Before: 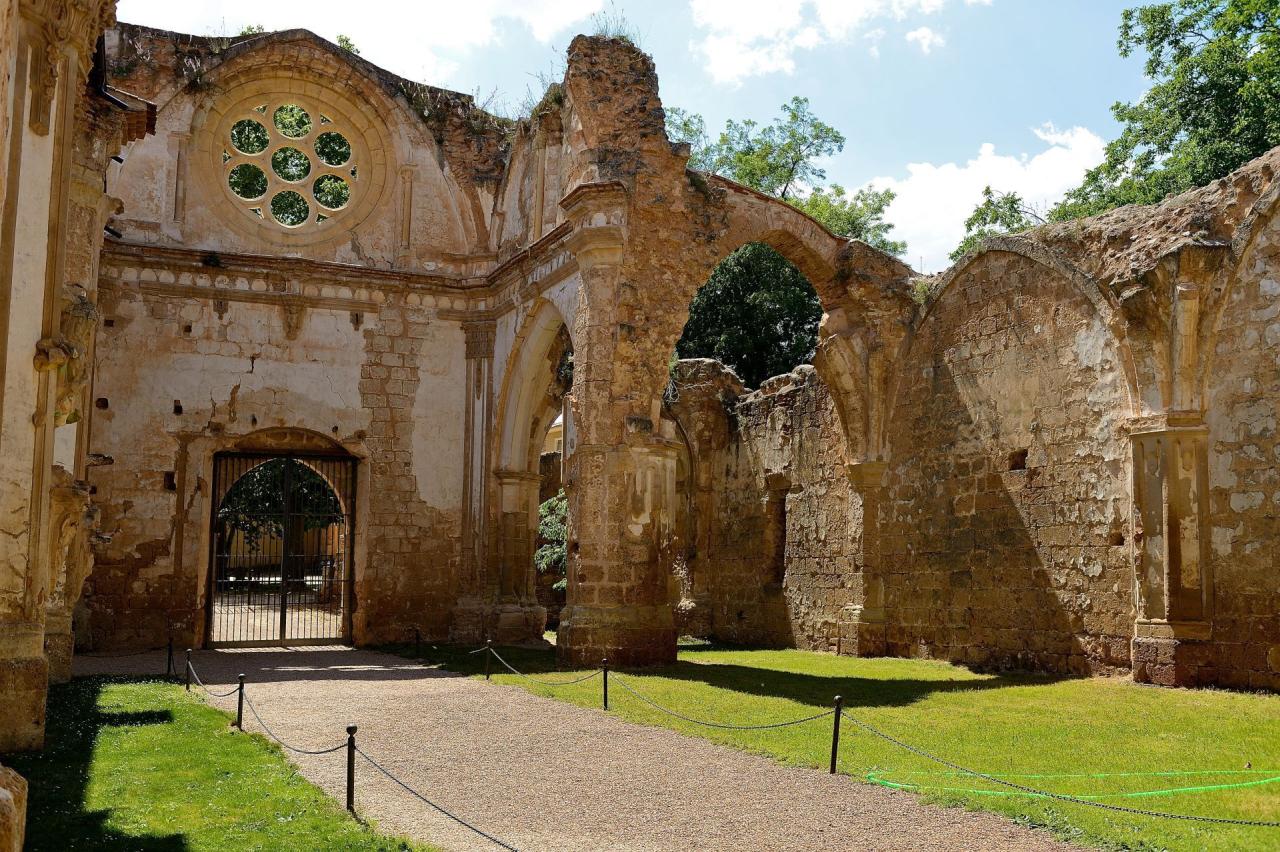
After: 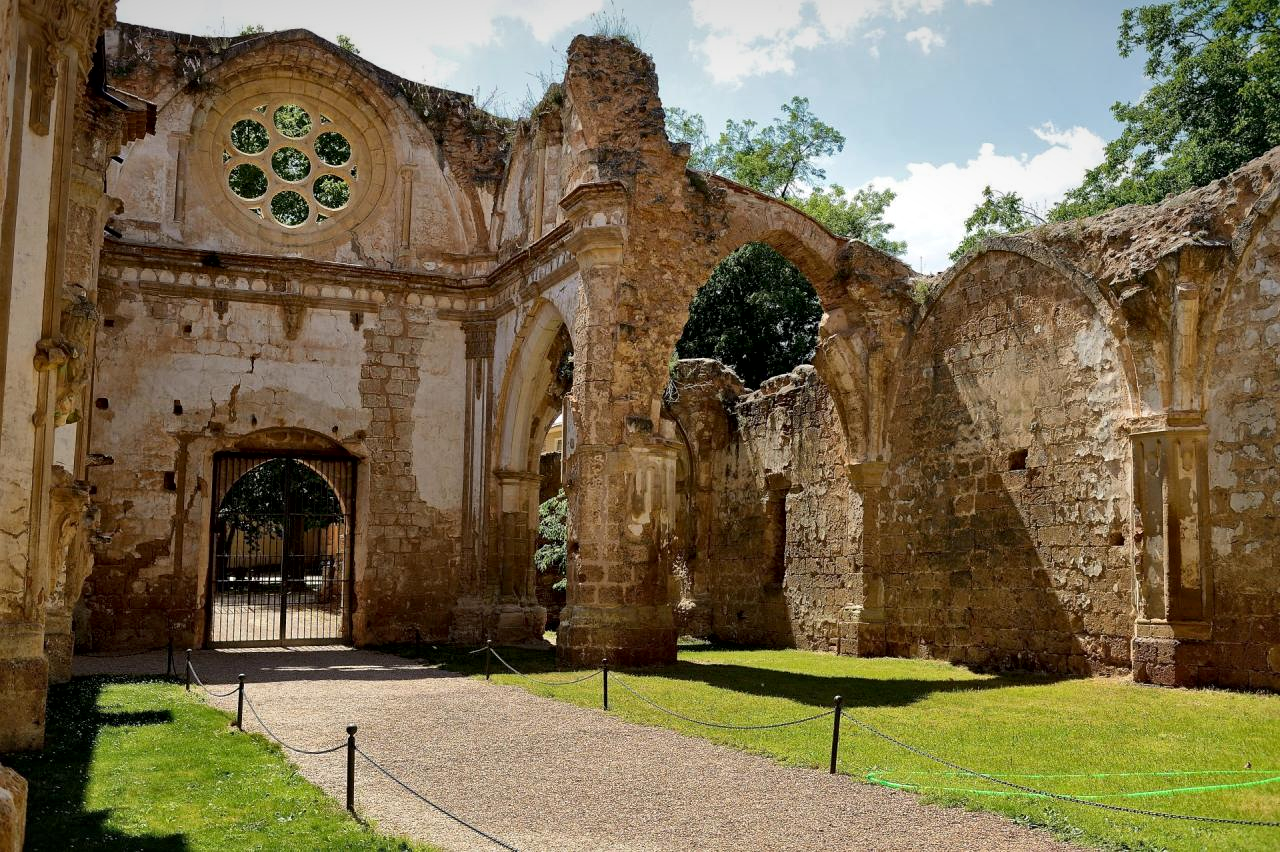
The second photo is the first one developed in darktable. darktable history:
shadows and highlights: radius 331.84, shadows 53.55, highlights -100, compress 94.63%, highlights color adjustment 73.23%, soften with gaussian
local contrast: mode bilateral grid, contrast 20, coarseness 50, detail 144%, midtone range 0.2
vignetting: fall-off start 97.52%, fall-off radius 100%, brightness -0.574, saturation 0, center (-0.027, 0.404), width/height ratio 1.368, unbound false
